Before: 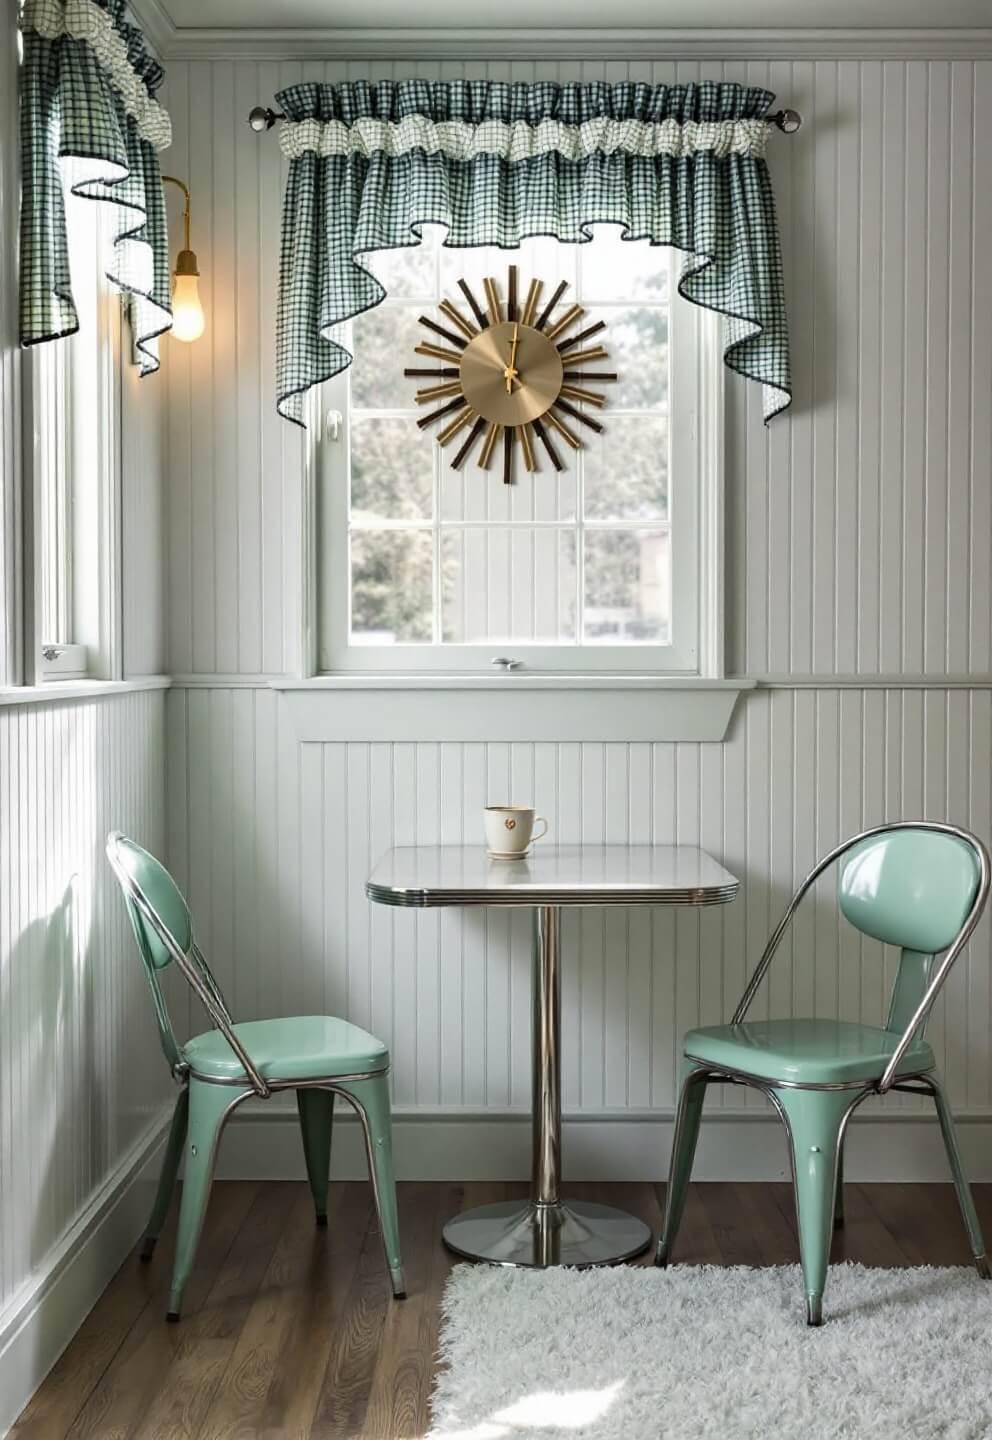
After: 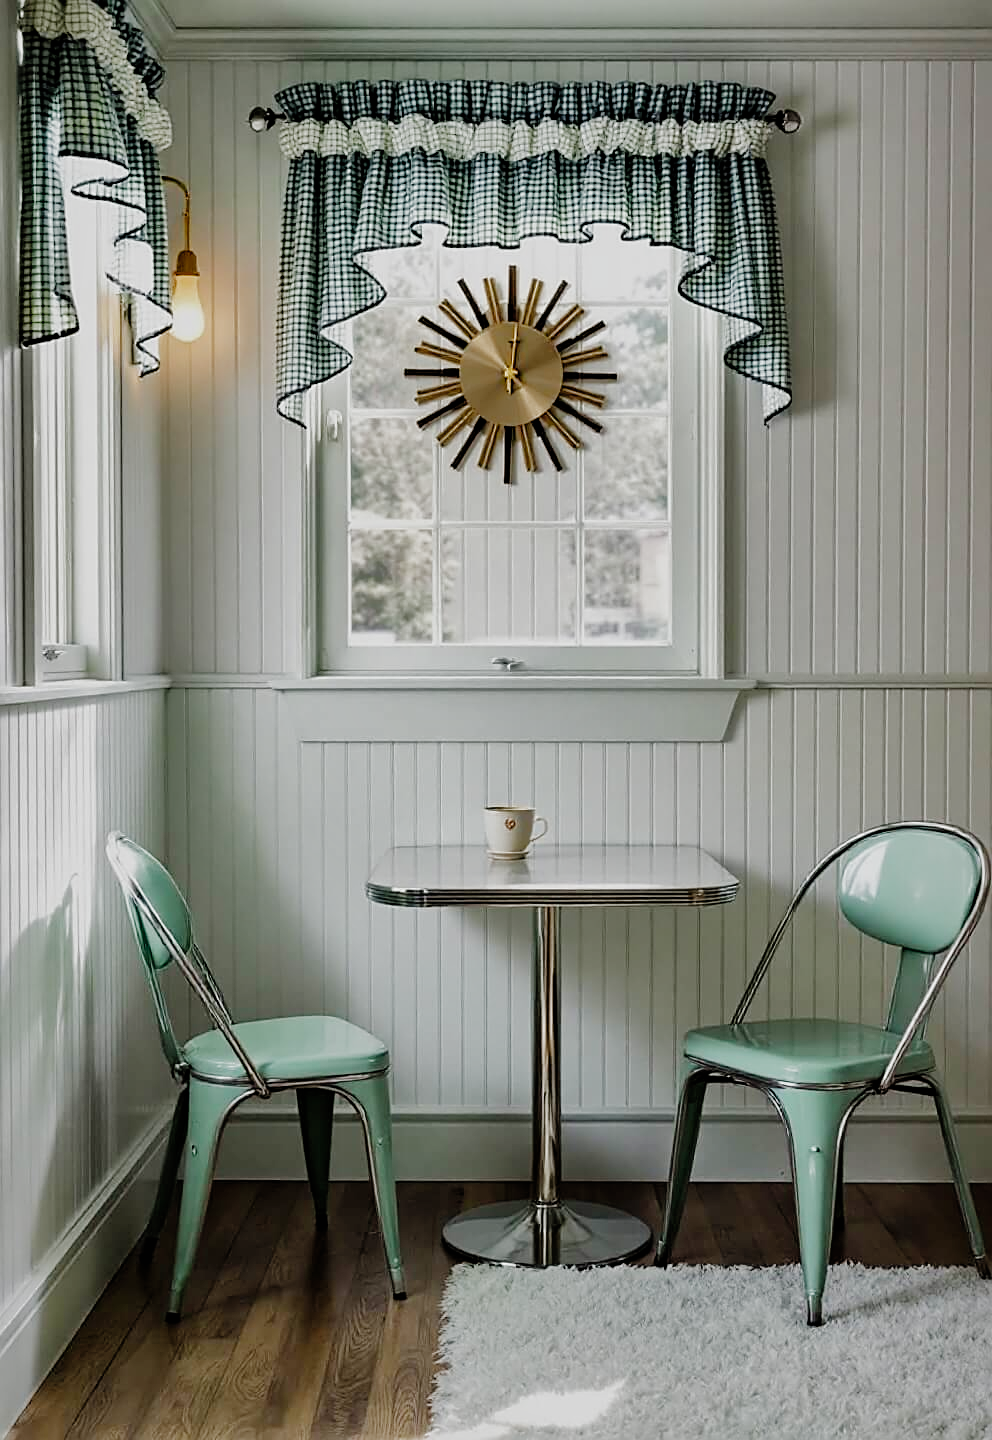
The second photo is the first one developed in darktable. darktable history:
shadows and highlights: shadows 39.36, highlights -59.91
filmic rgb: black relative exposure -7.5 EV, white relative exposure 5 EV, hardness 3.32, contrast 1.298, add noise in highlights 0.001, preserve chrominance no, color science v3 (2019), use custom middle-gray values true, contrast in highlights soft
sharpen: on, module defaults
